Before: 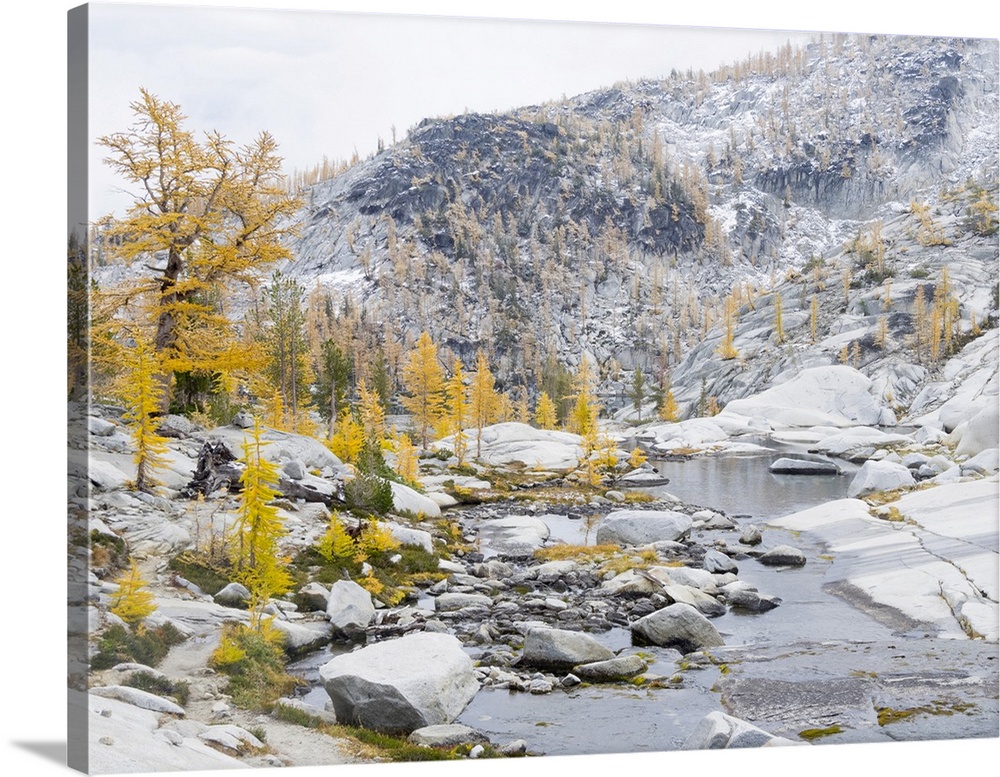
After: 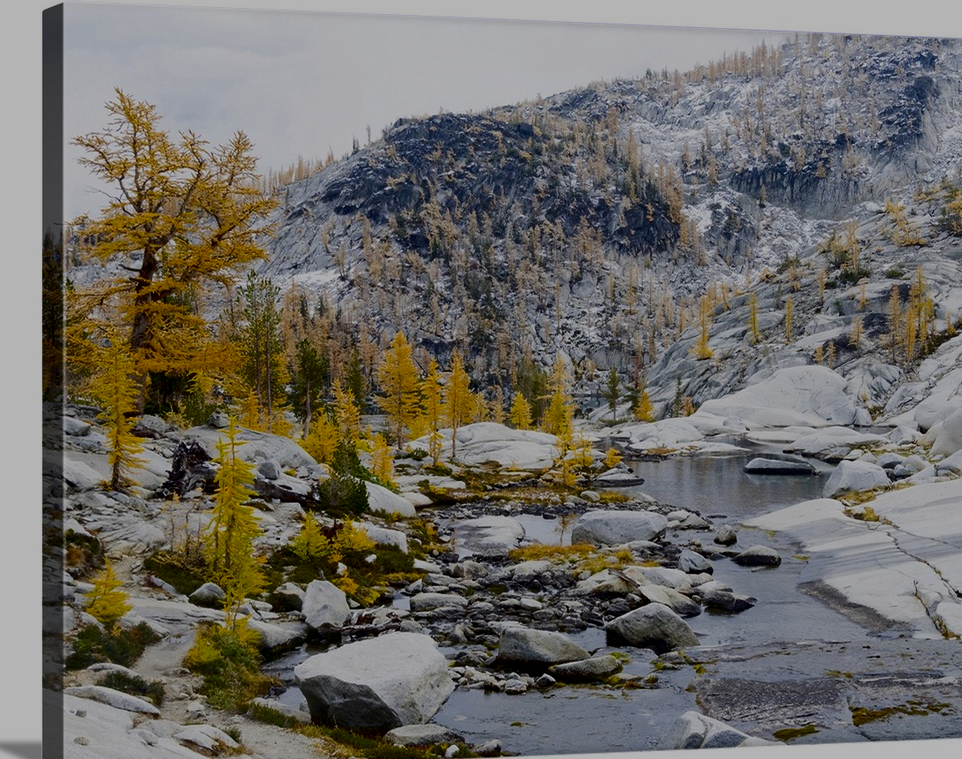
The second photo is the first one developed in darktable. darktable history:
filmic rgb: black relative exposure -7.65 EV, white relative exposure 4.56 EV, hardness 3.61, color science v6 (2022), iterations of high-quality reconstruction 0
tone equalizer: edges refinement/feathering 500, mask exposure compensation -1.57 EV, preserve details no
crop and rotate: left 2.569%, right 1.15%, bottom 2.205%
contrast brightness saturation: contrast 0.091, brightness -0.576, saturation 0.169
